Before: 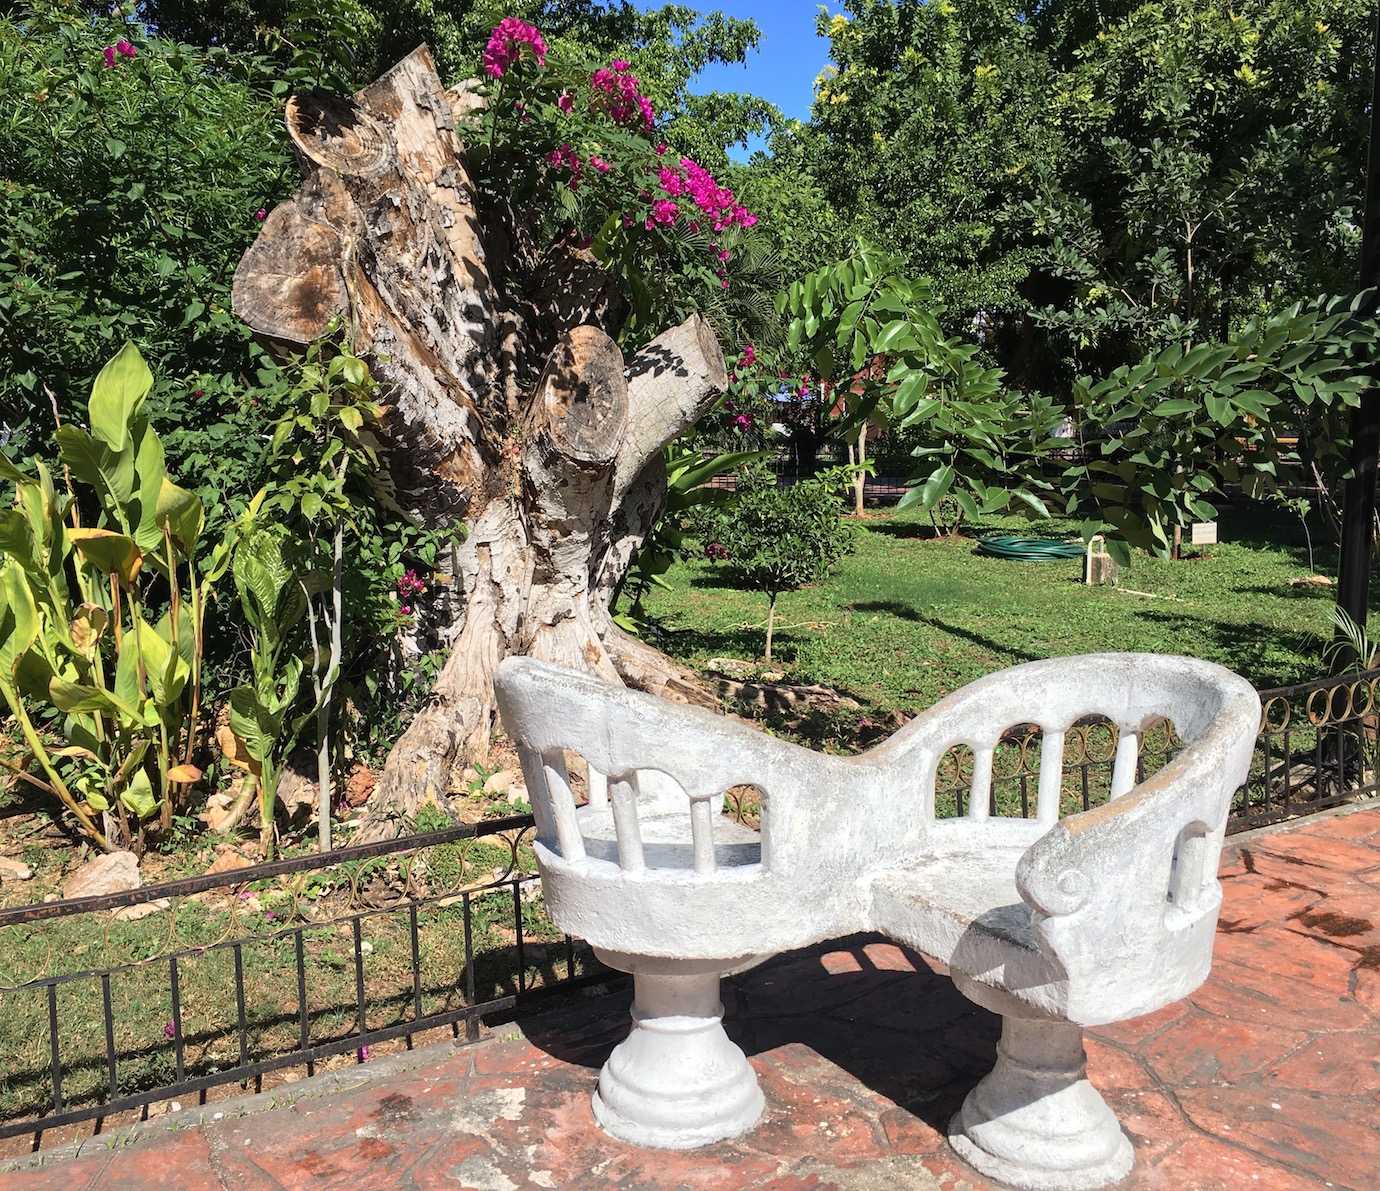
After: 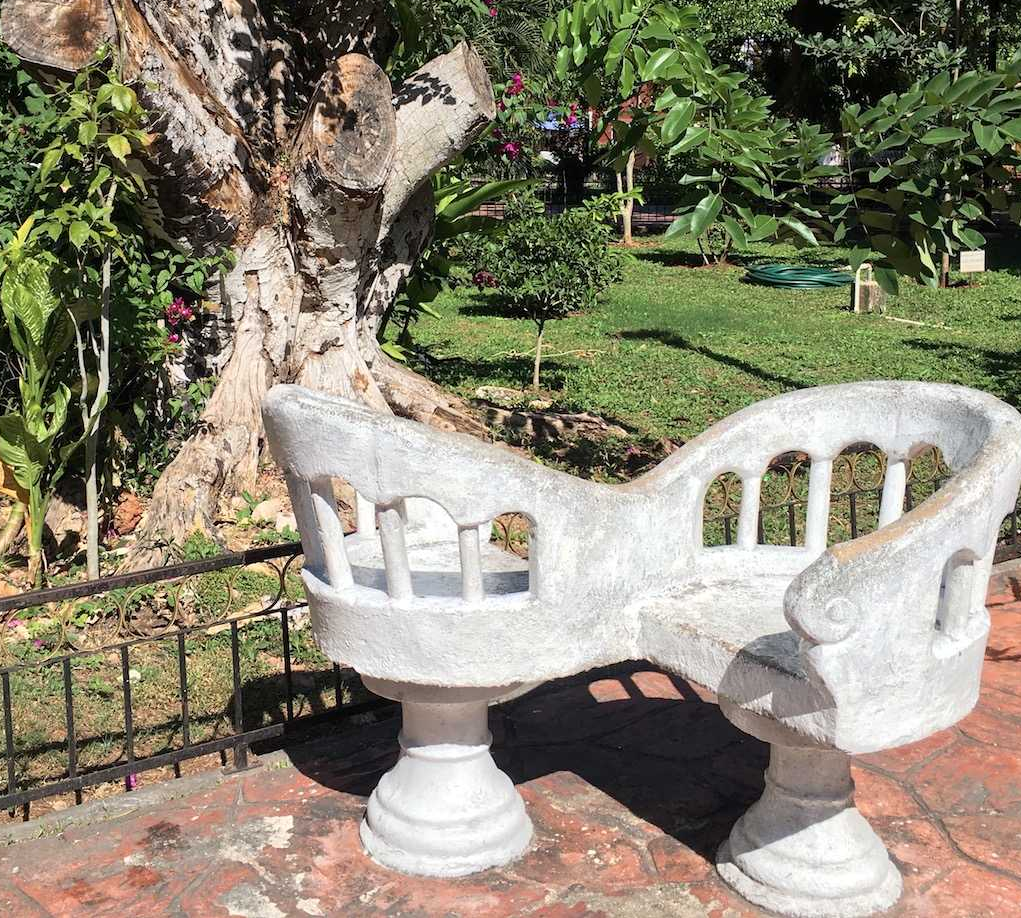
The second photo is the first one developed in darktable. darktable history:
exposure: black level correction 0.001, exposure 0.014 EV, compensate highlight preservation false
crop: left 16.871%, top 22.857%, right 9.116%
